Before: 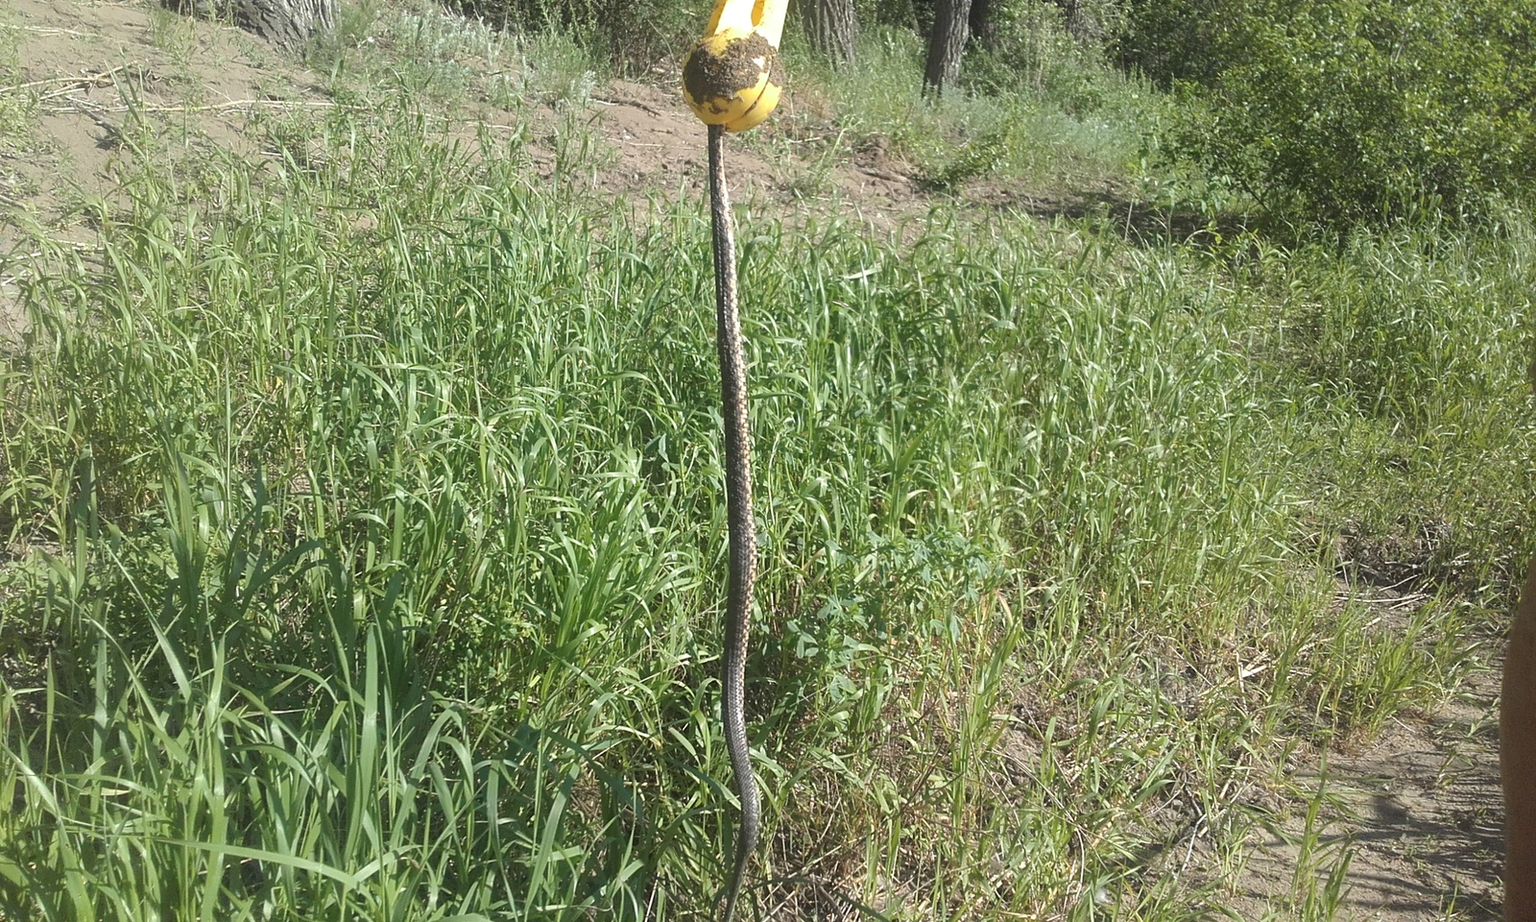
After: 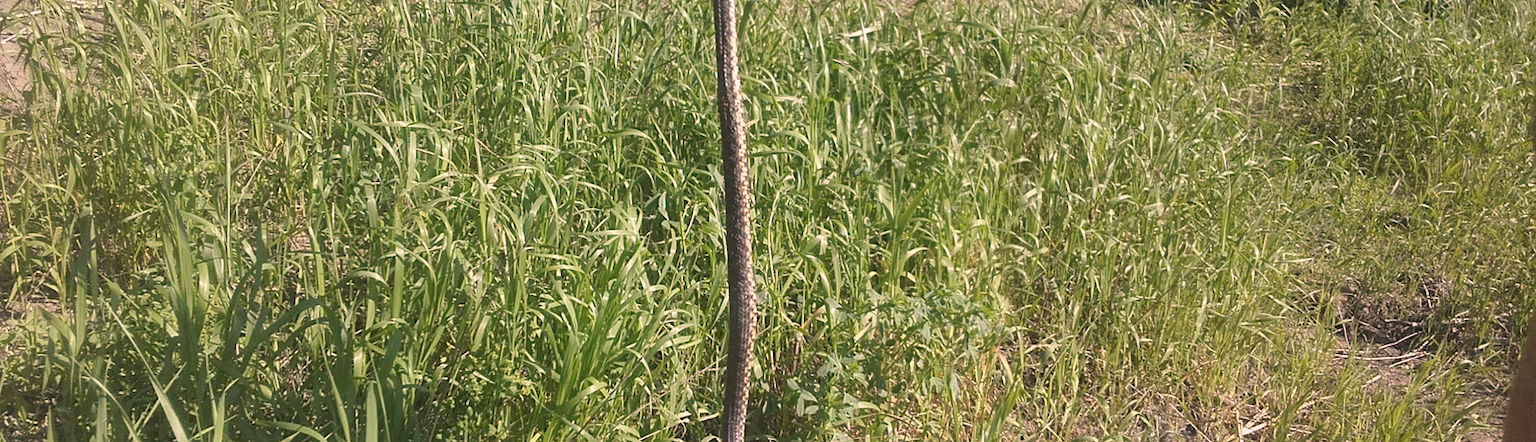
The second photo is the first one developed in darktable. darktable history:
shadows and highlights: white point adjustment 0.046, soften with gaussian
color correction: highlights a* 17.7, highlights b* 18.91
color calibration: x 0.367, y 0.375, temperature 4355.22 K
crop and rotate: top 26.276%, bottom 25.685%
